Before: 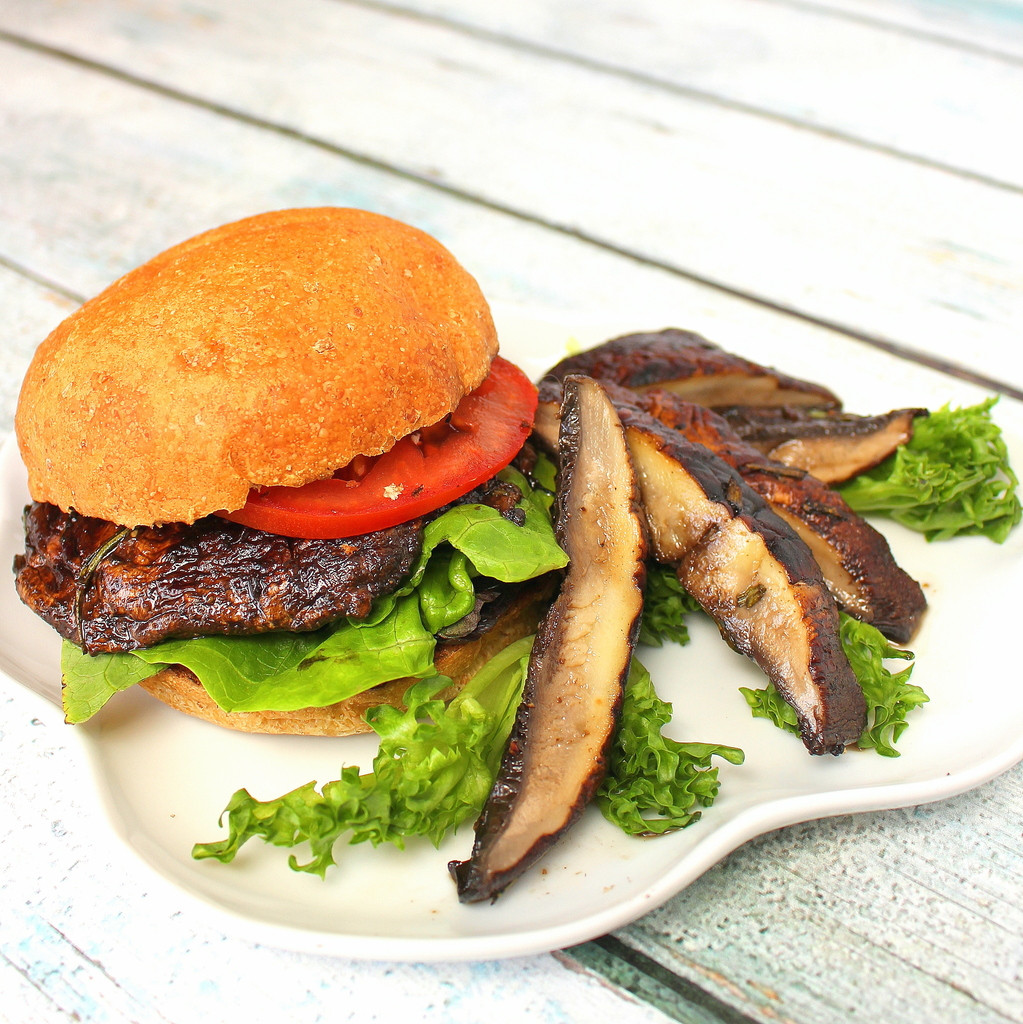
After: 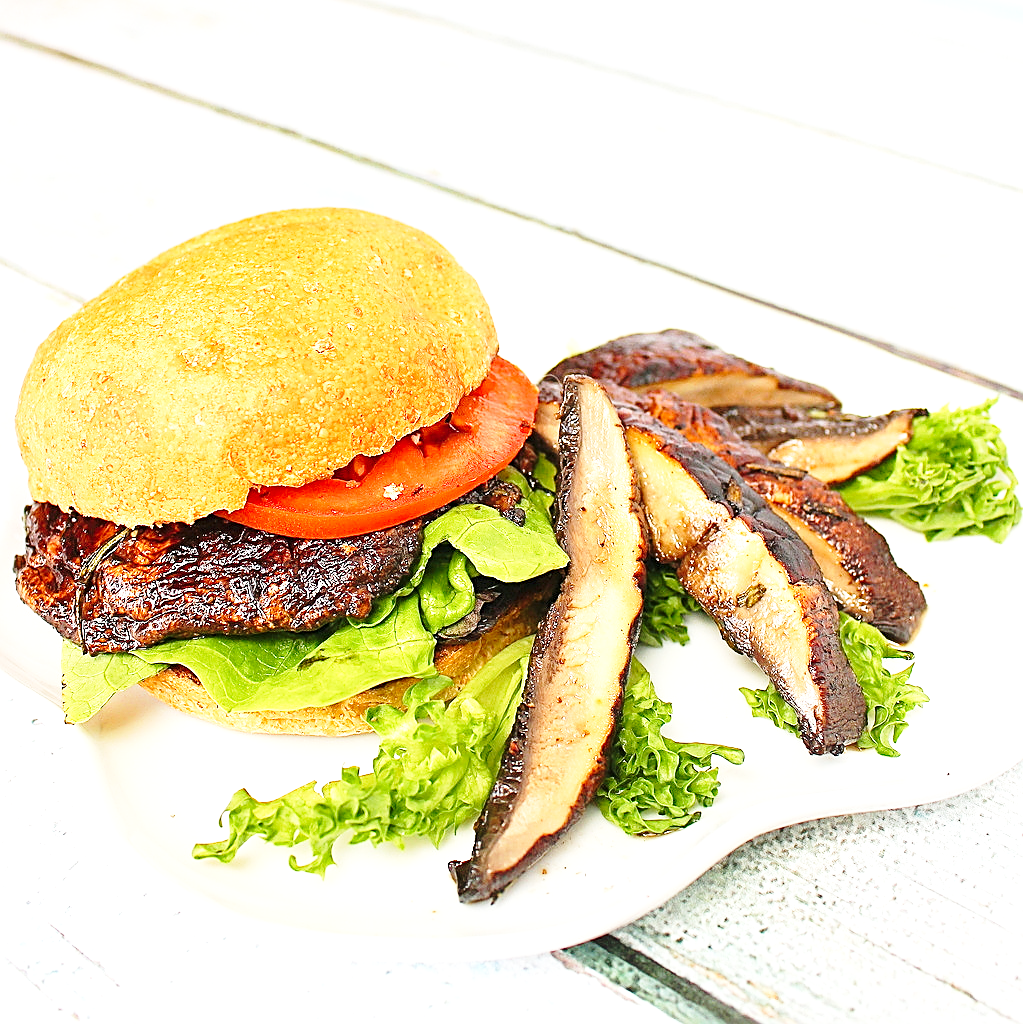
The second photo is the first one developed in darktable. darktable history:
exposure: exposure 0.495 EV, compensate exposure bias true, compensate highlight preservation false
sharpen: amount 1.01
base curve: curves: ch0 [(0, 0) (0.028, 0.03) (0.121, 0.232) (0.46, 0.748) (0.859, 0.968) (1, 1)], preserve colors none
tone equalizer: on, module defaults
